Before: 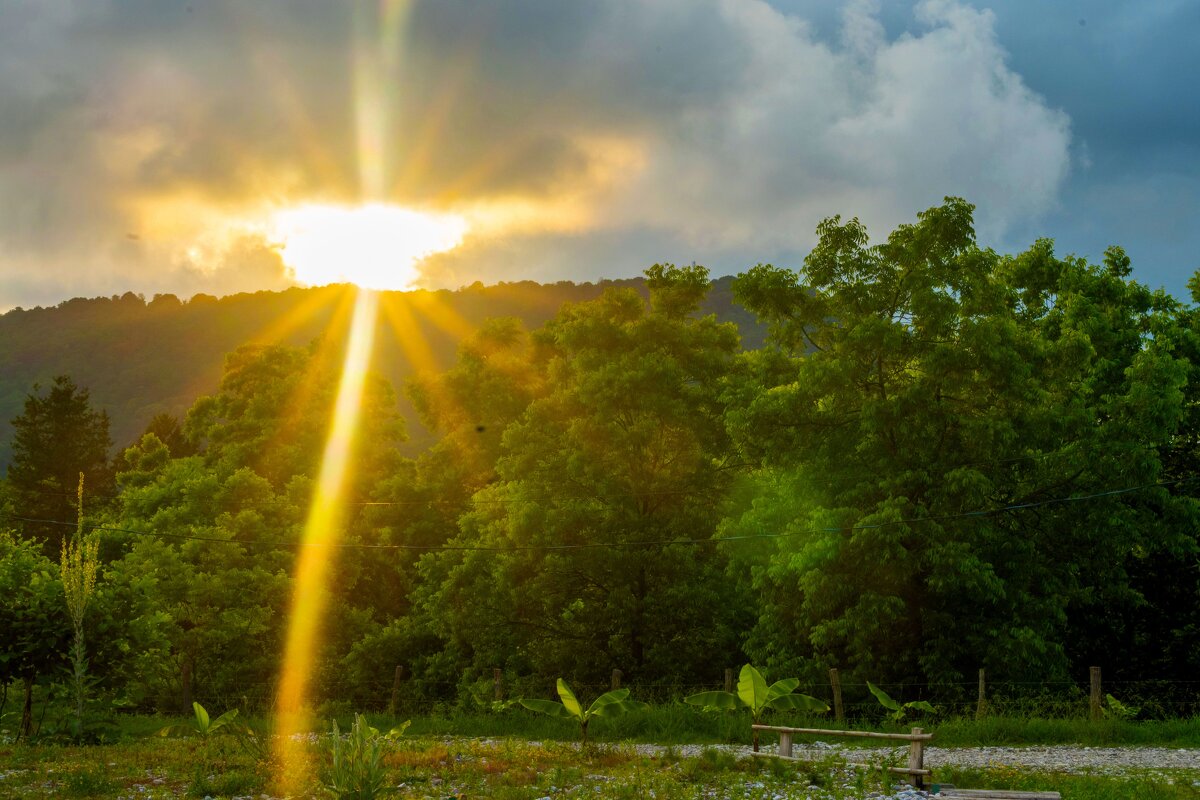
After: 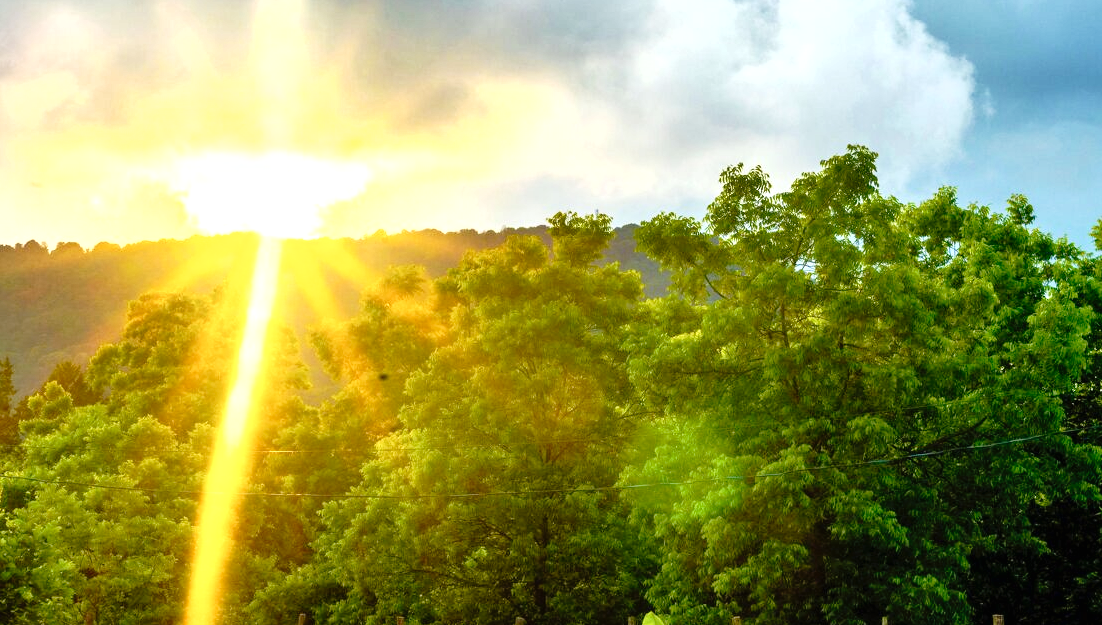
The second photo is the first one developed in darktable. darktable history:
shadows and highlights: shadows 25.84, highlights -48.11, highlights color adjustment 0.518%, soften with gaussian
exposure: black level correction 0, exposure 1.359 EV, compensate highlight preservation false
crop: left 8.11%, top 6.582%, bottom 15.236%
tone curve: curves: ch0 [(0, 0) (0.003, 0.003) (0.011, 0.006) (0.025, 0.015) (0.044, 0.025) (0.069, 0.034) (0.1, 0.052) (0.136, 0.092) (0.177, 0.157) (0.224, 0.228) (0.277, 0.305) (0.335, 0.392) (0.399, 0.466) (0.468, 0.543) (0.543, 0.612) (0.623, 0.692) (0.709, 0.78) (0.801, 0.865) (0.898, 0.935) (1, 1)], preserve colors none
